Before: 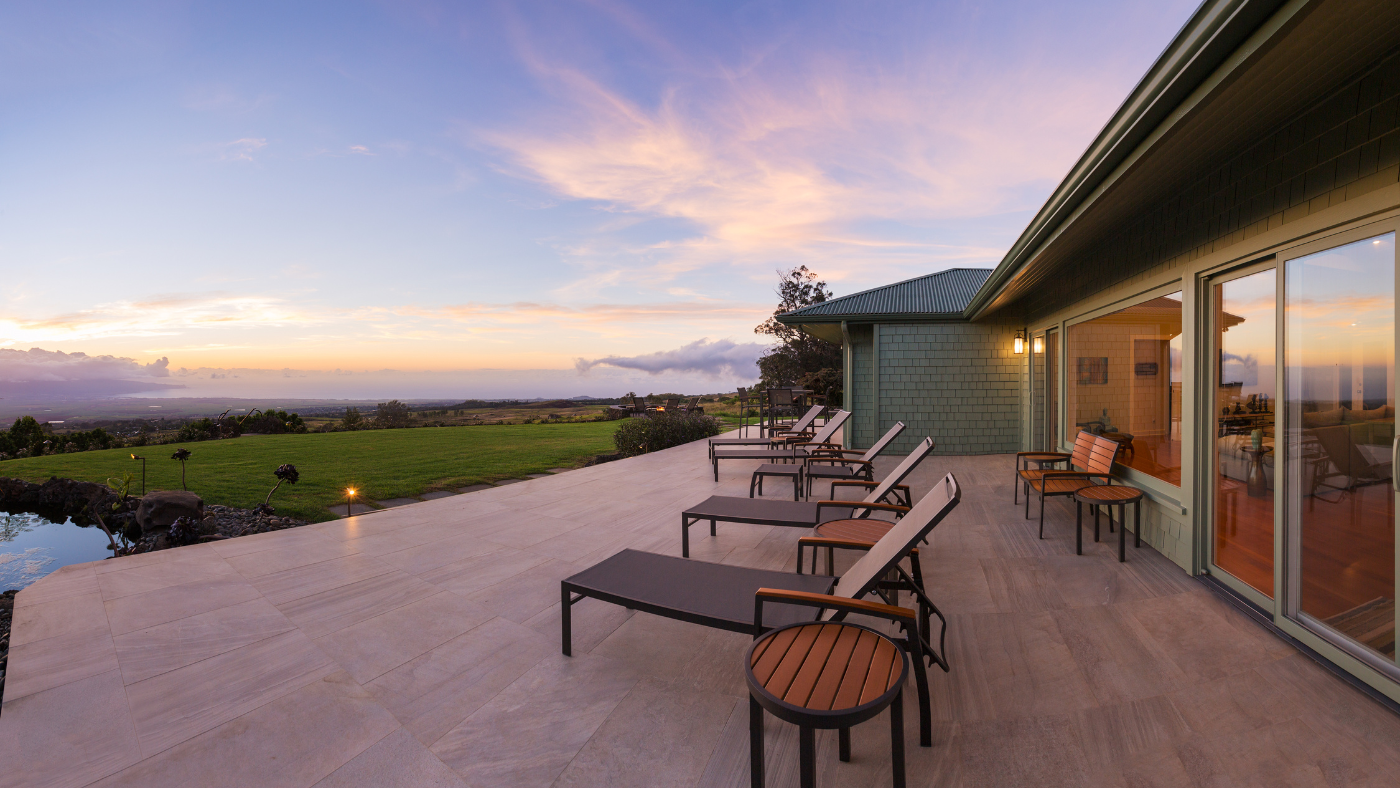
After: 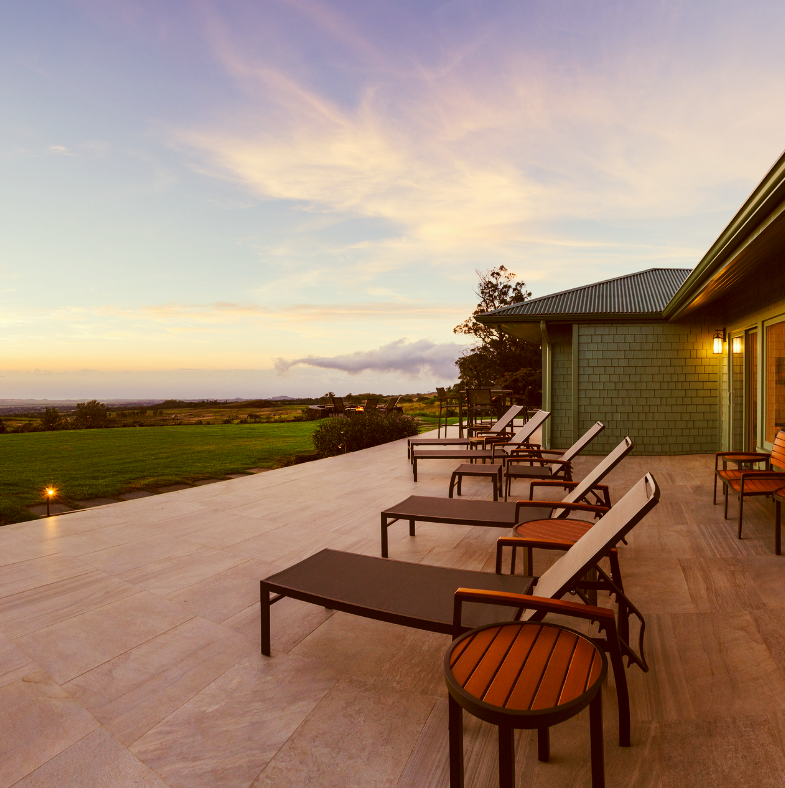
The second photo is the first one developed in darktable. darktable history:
tone curve: curves: ch0 [(0, 0) (0.126, 0.086) (0.338, 0.307) (0.494, 0.531) (0.703, 0.762) (1, 1)]; ch1 [(0, 0) (0.346, 0.324) (0.45, 0.426) (0.5, 0.5) (0.522, 0.517) (0.55, 0.578) (1, 1)]; ch2 [(0, 0) (0.44, 0.424) (0.501, 0.499) (0.554, 0.554) (0.622, 0.667) (0.707, 0.746) (1, 1)], preserve colors none
color correction: highlights a* -5.44, highlights b* 9.8, shadows a* 9.66, shadows b* 24.2
crop: left 21.508%, right 22.412%
